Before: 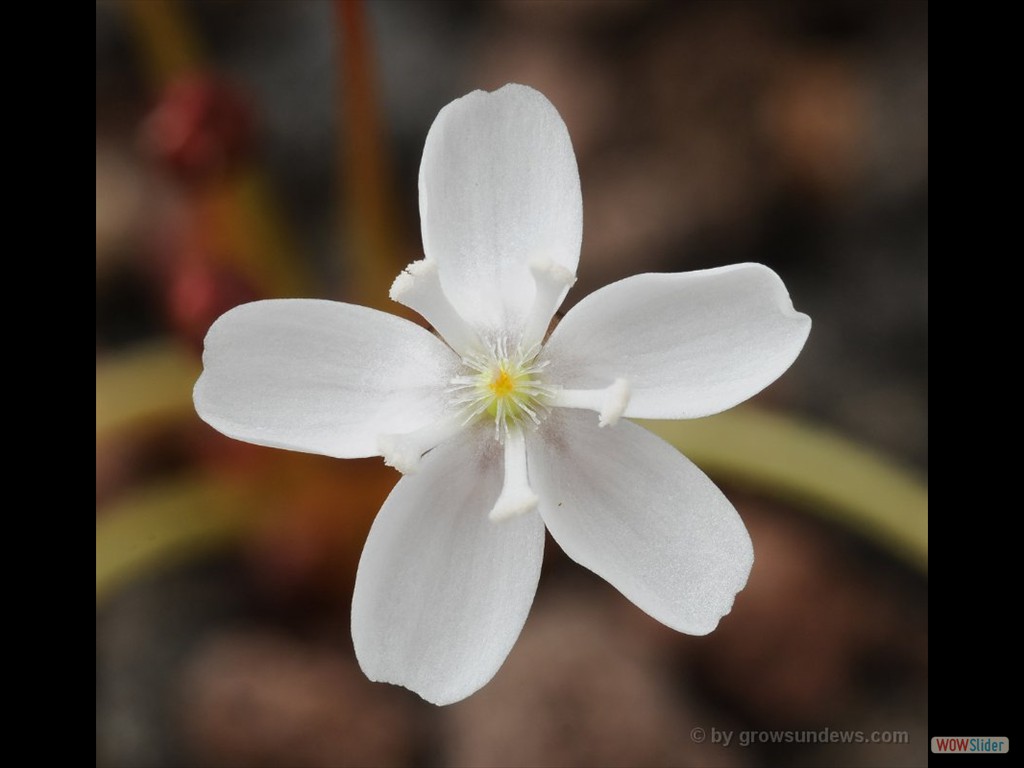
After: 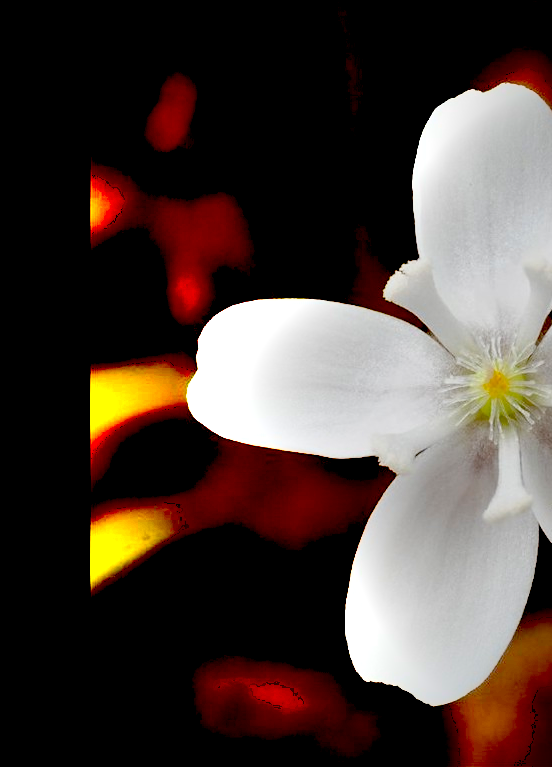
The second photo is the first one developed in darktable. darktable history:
shadows and highlights: low approximation 0.01, soften with gaussian
vignetting: fall-off start 84.15%, fall-off radius 80.4%, brightness -0.986, saturation 0.491, width/height ratio 1.214
exposure: black level correction 0.1, exposure -0.095 EV, compensate highlight preservation false
crop: left 0.664%, right 45.397%, bottom 0.089%
